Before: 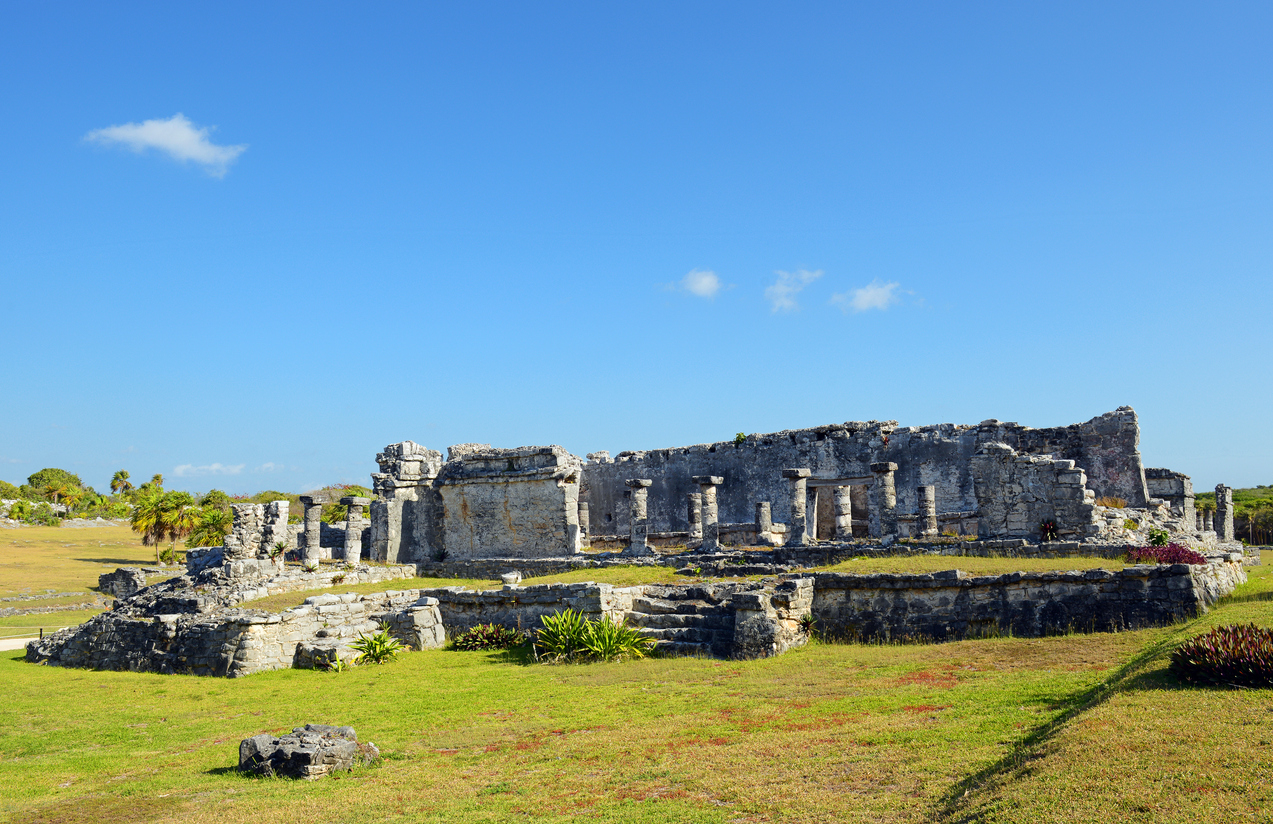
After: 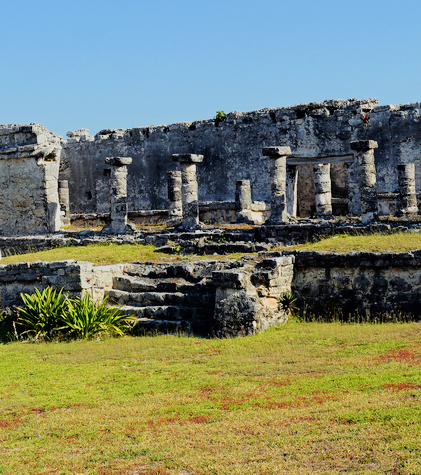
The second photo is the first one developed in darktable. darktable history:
contrast brightness saturation: contrast 0.05
filmic rgb: black relative exposure -7.75 EV, white relative exposure 4.4 EV, threshold 3 EV, hardness 3.76, latitude 50%, contrast 1.1, color science v5 (2021), contrast in shadows safe, contrast in highlights safe, enable highlight reconstruction true
crop: left 40.878%, top 39.176%, right 25.993%, bottom 3.081%
